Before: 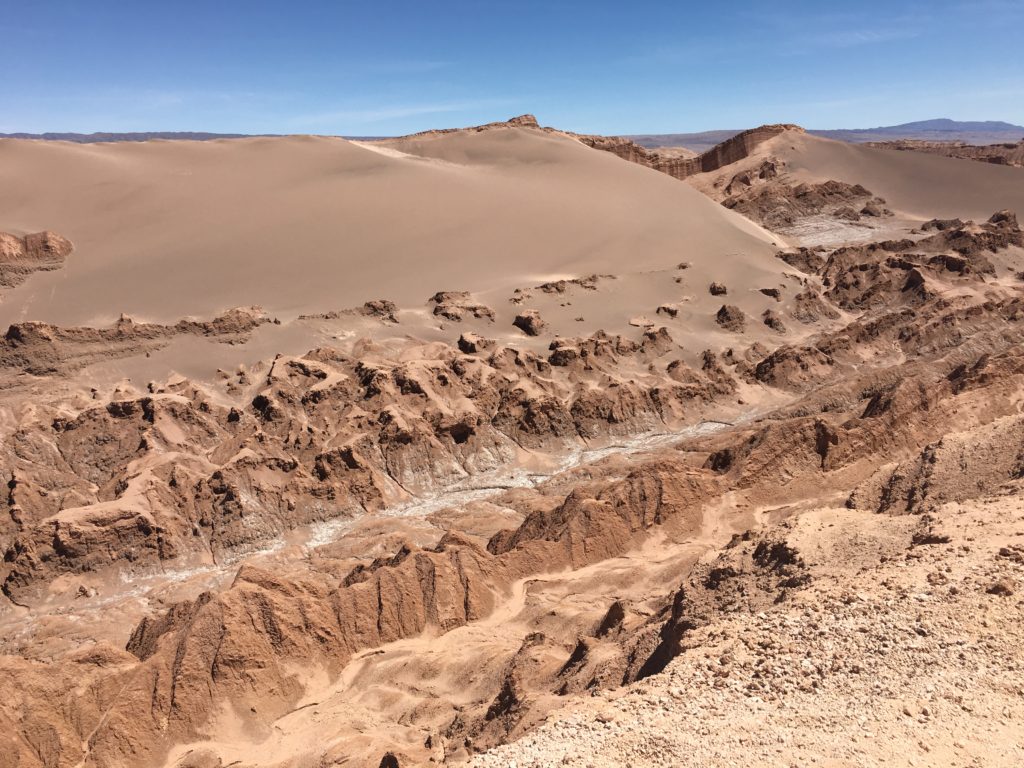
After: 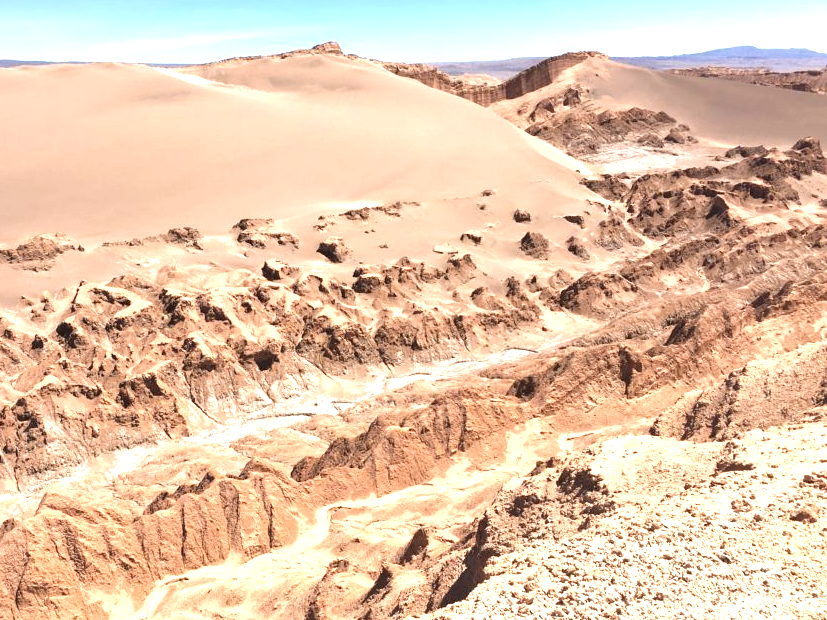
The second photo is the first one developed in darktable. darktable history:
exposure: exposure 1.223 EV, compensate highlight preservation false
crop: left 19.159%, top 9.58%, bottom 9.58%
